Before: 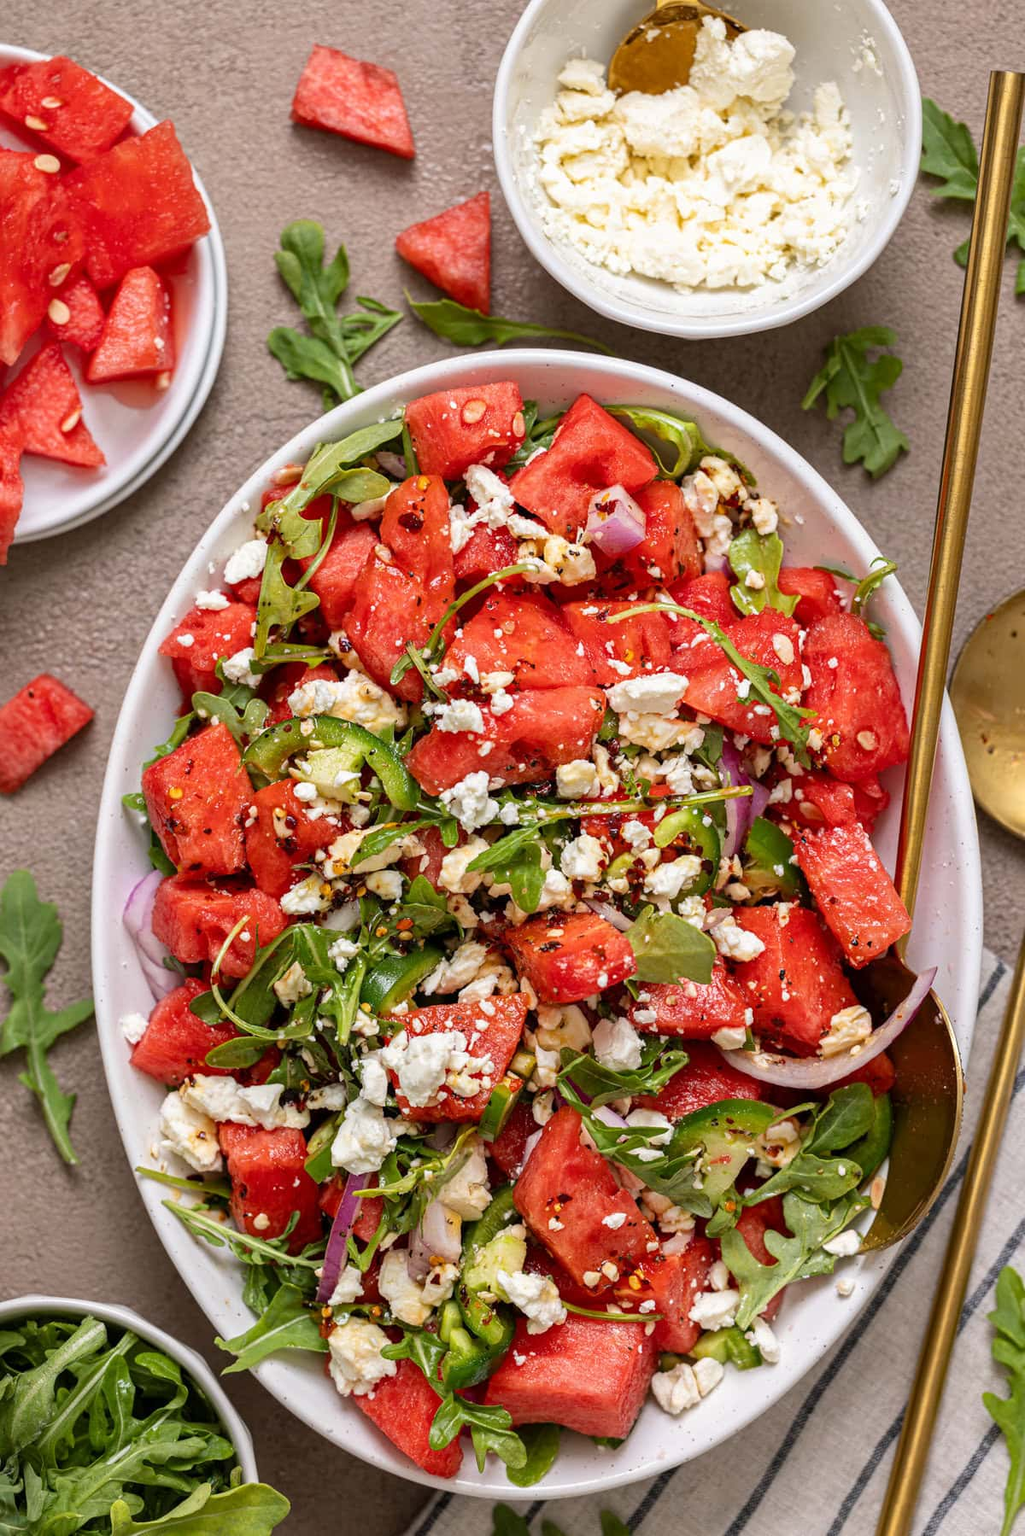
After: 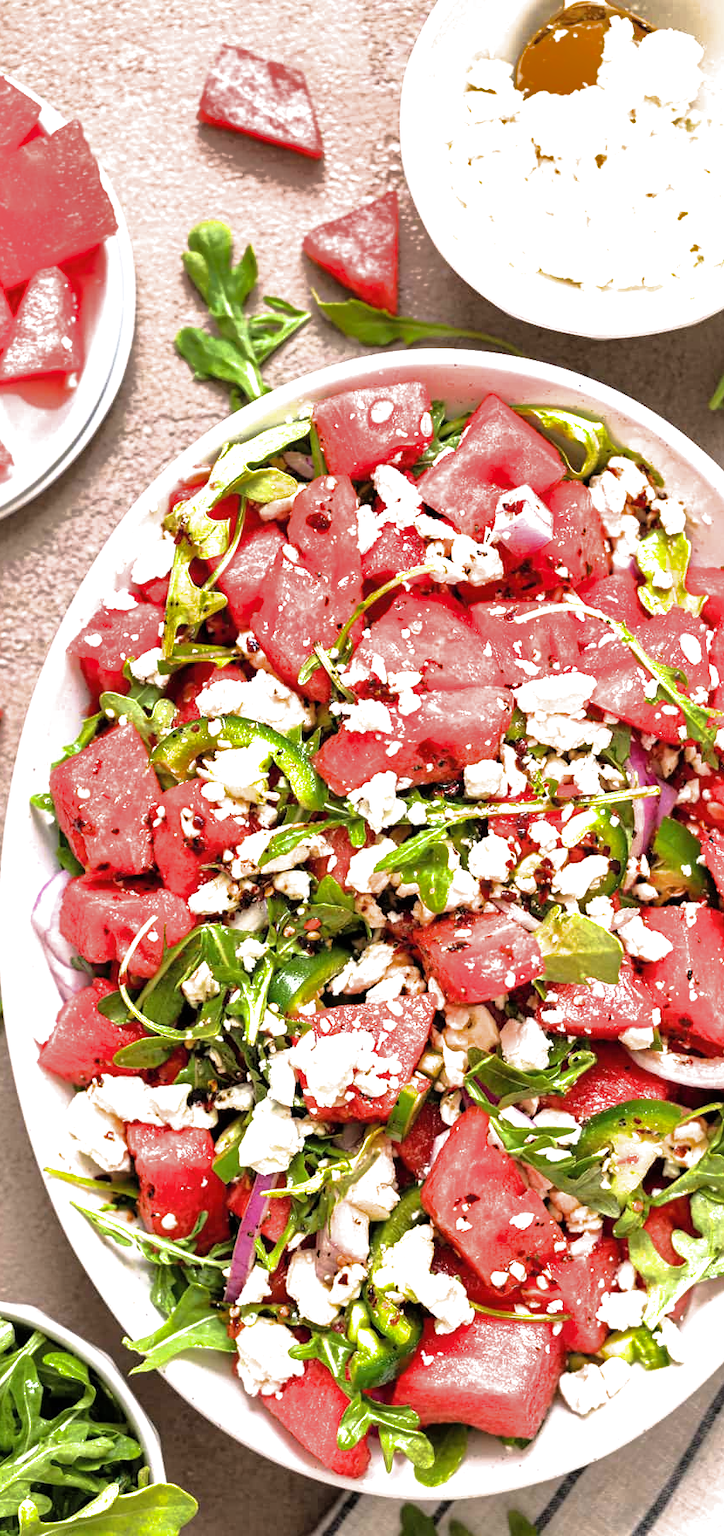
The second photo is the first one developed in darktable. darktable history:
crop and rotate: left 9.061%, right 20.142%
shadows and highlights: shadows 40, highlights -60
exposure: black level correction 0, exposure 1.1 EV, compensate exposure bias true, compensate highlight preservation false
filmic rgb: white relative exposure 2.34 EV, hardness 6.59
white balance: emerald 1
